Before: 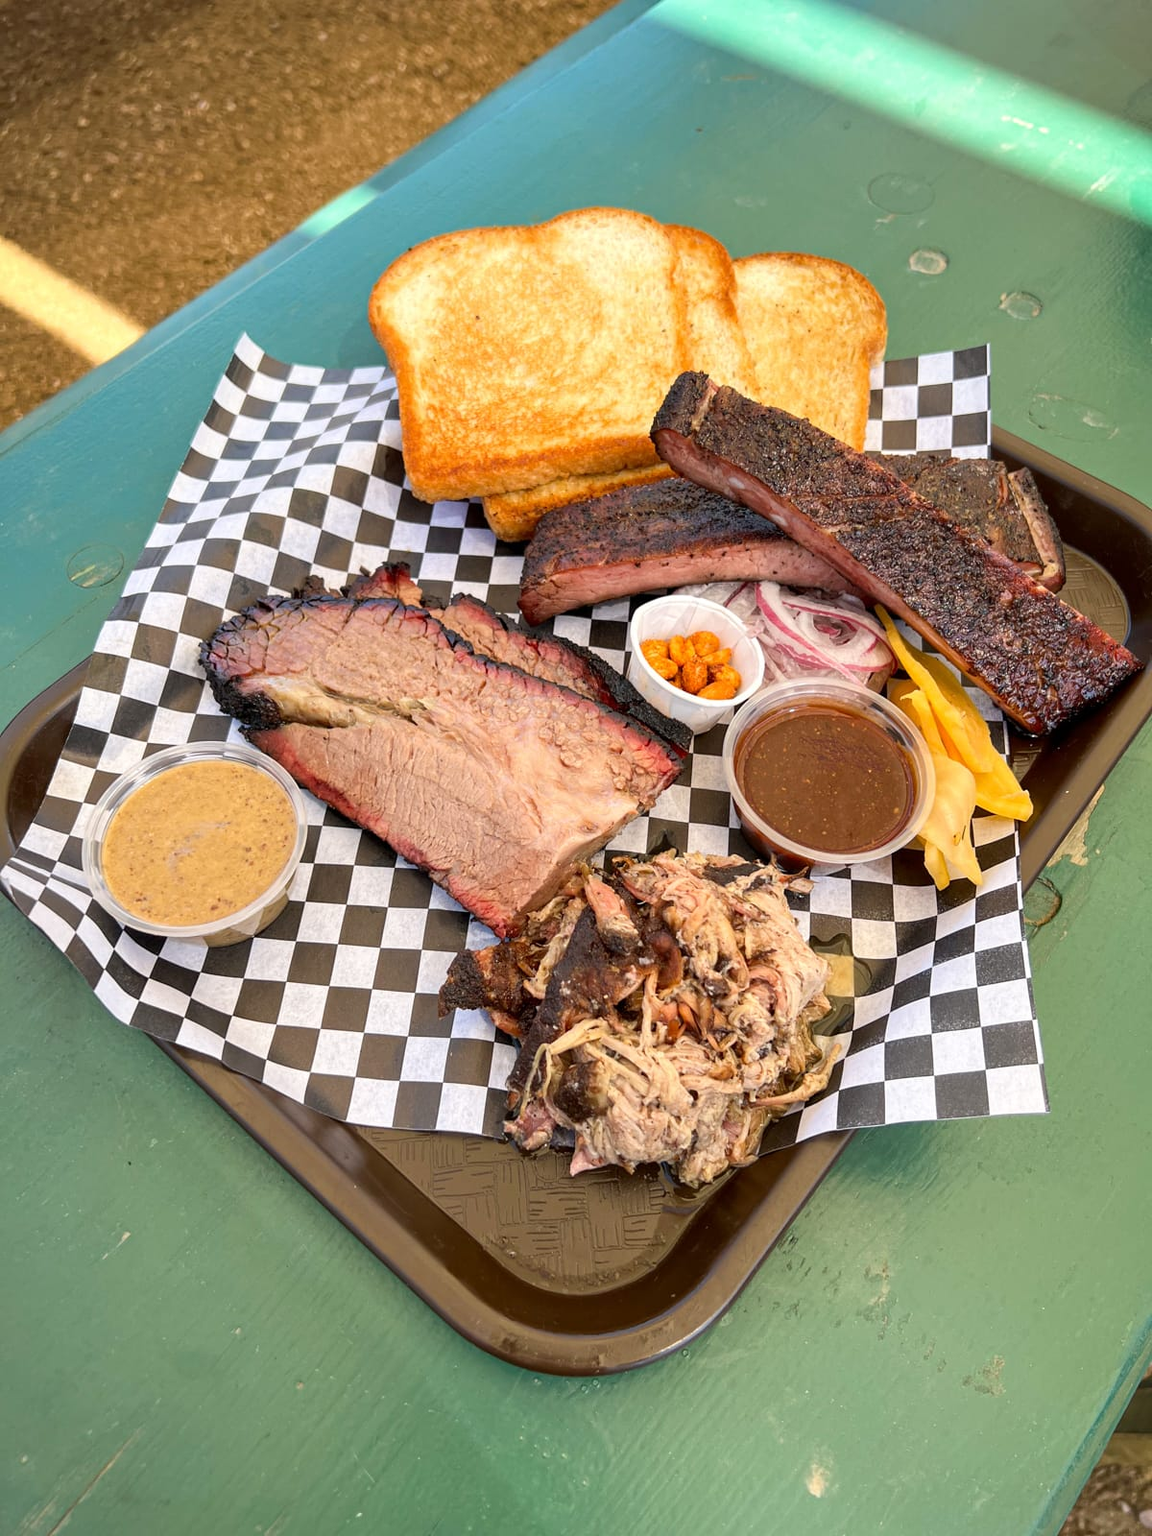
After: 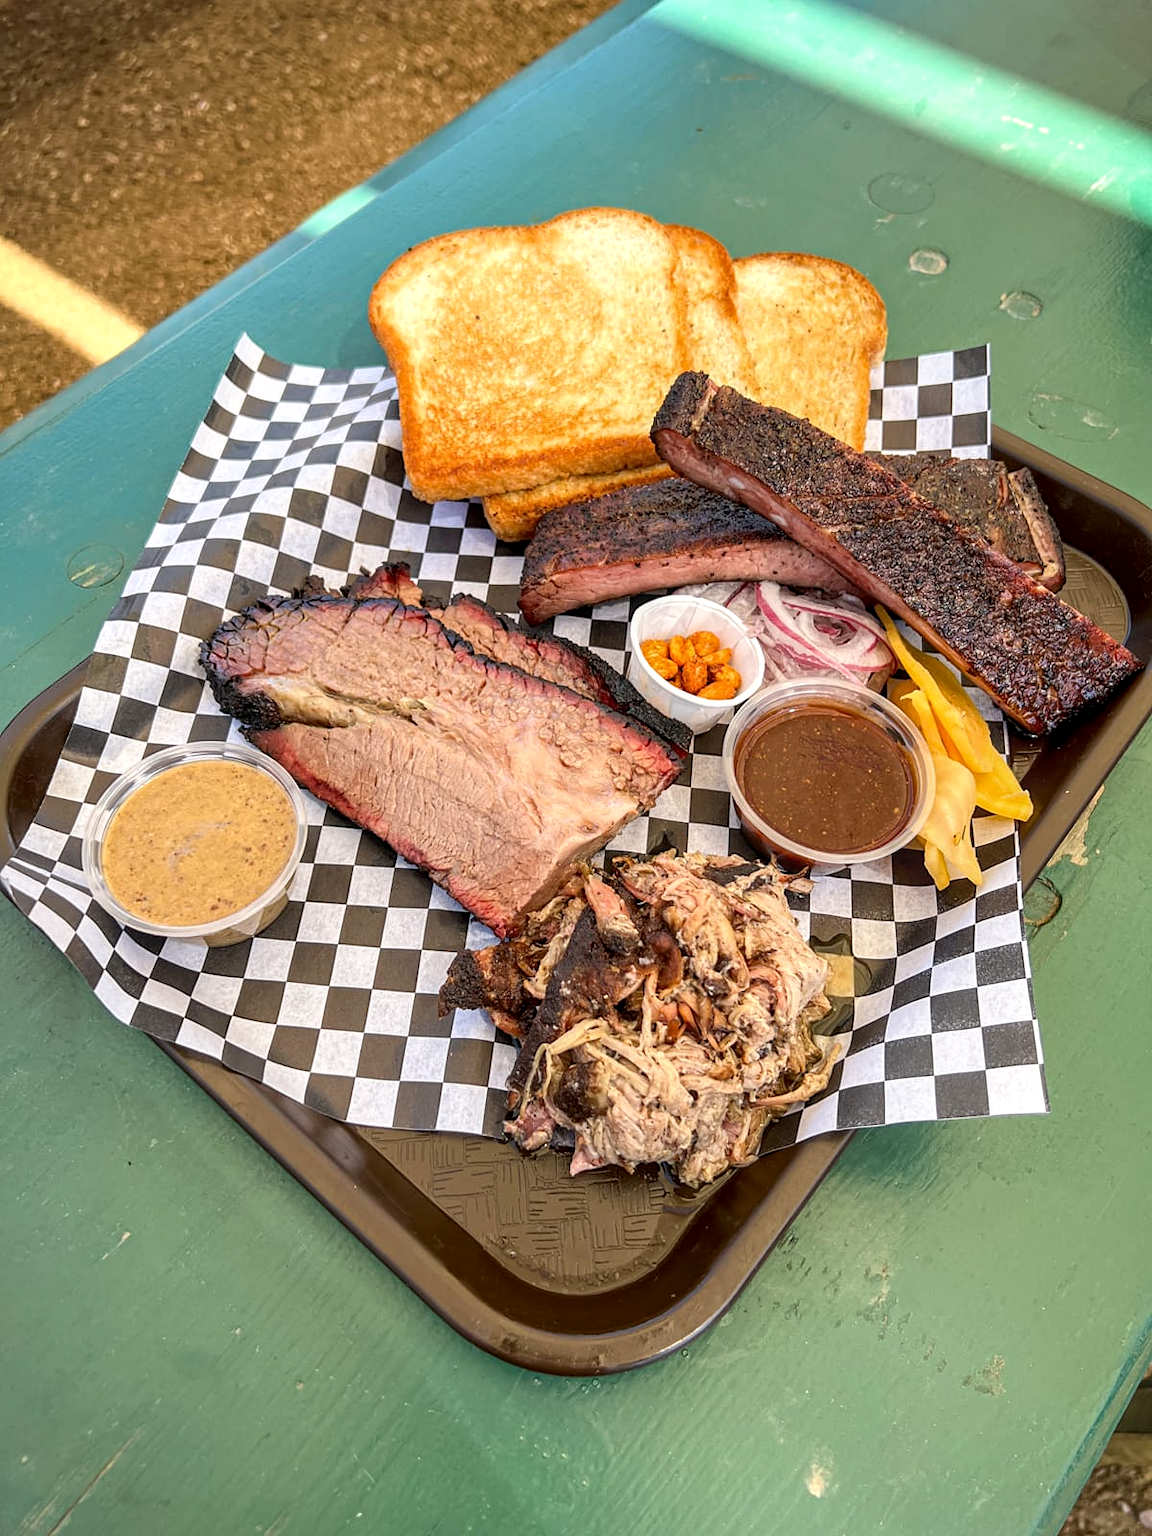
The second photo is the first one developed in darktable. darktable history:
sharpen: amount 0.2
local contrast: on, module defaults
